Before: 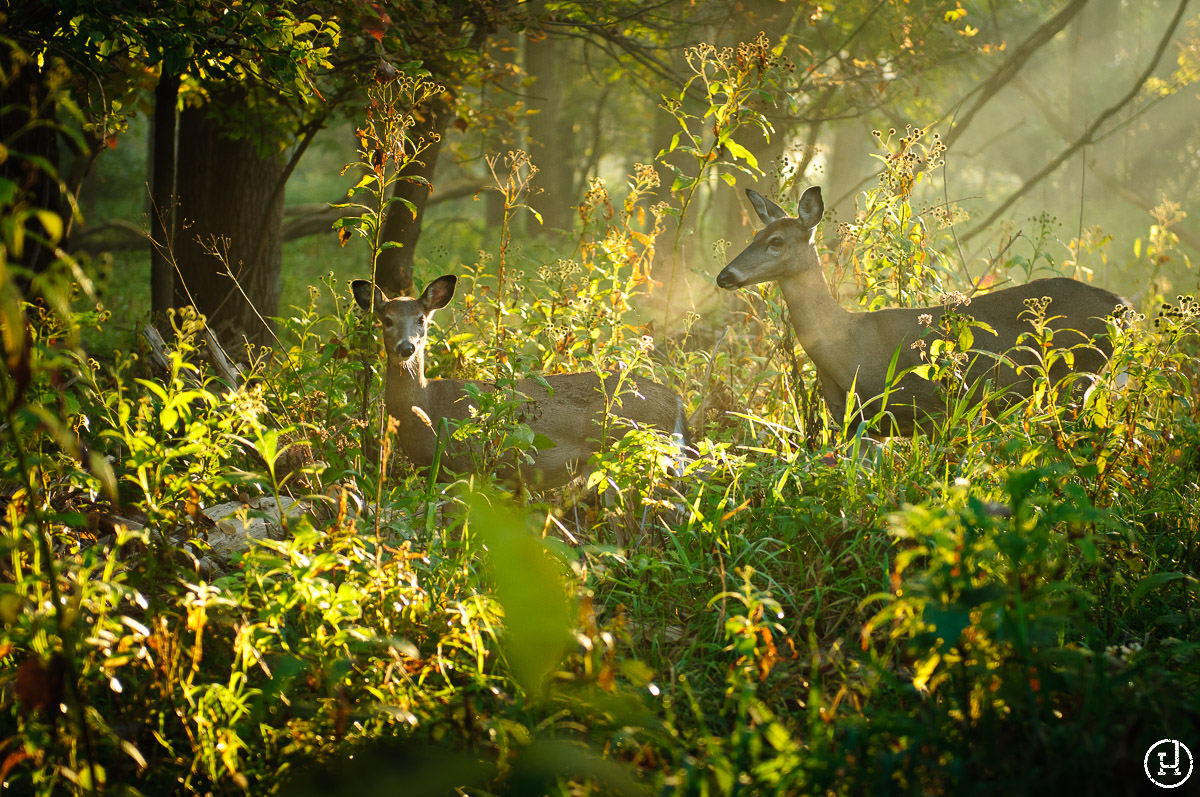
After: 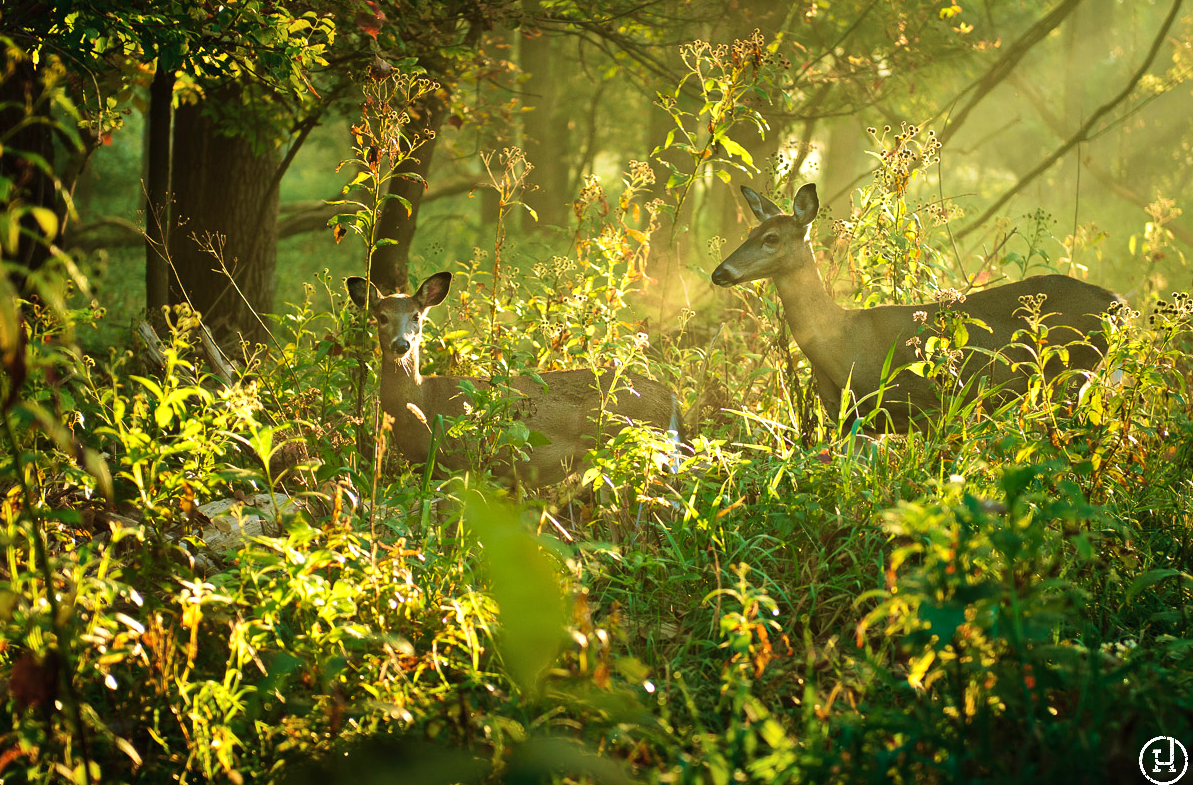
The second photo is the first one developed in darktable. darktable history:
exposure: exposure 0.201 EV, compensate highlight preservation false
shadows and highlights: low approximation 0.01, soften with gaussian
crop: left 0.436%, top 0.498%, right 0.145%, bottom 0.952%
velvia: strength 73.66%
